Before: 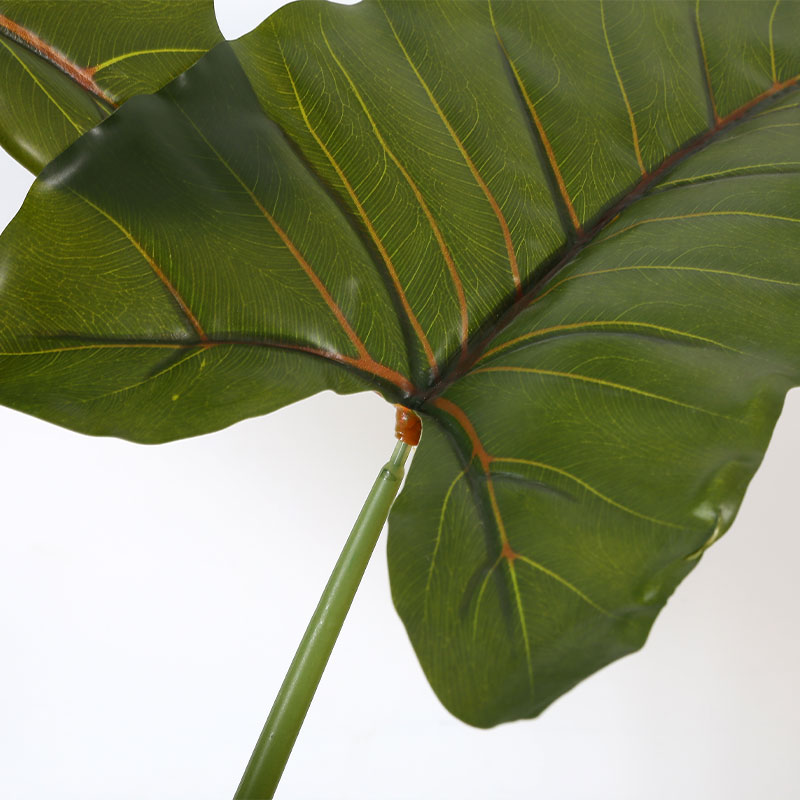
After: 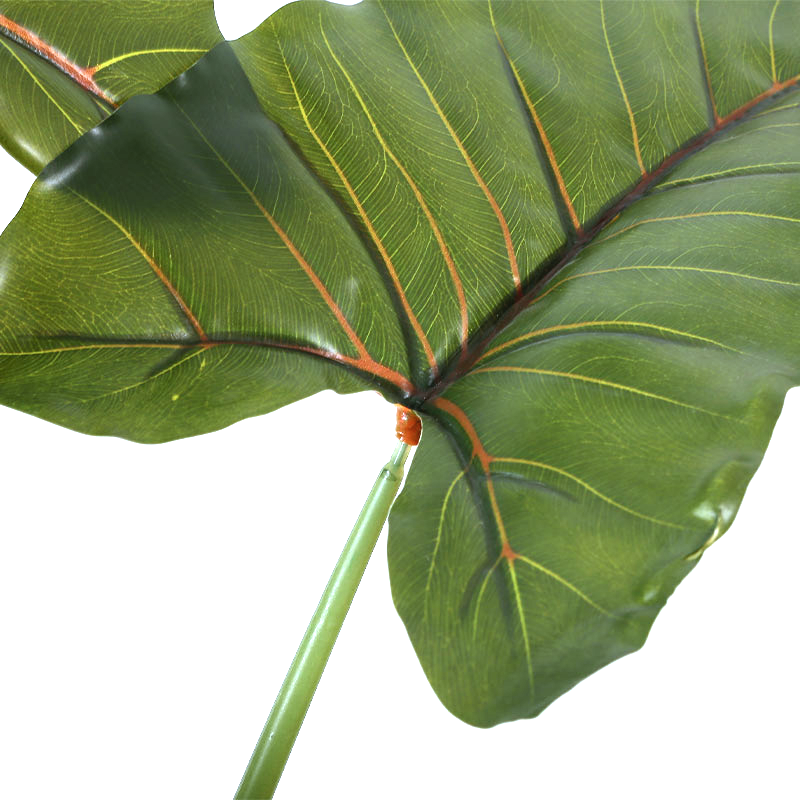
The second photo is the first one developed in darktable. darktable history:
levels: levels [0, 0.394, 0.787]
color correction: highlights a* -2.39, highlights b* -18.39
tone equalizer: -8 EV -0.393 EV, -7 EV -0.404 EV, -6 EV -0.348 EV, -5 EV -0.196 EV, -3 EV 0.222 EV, -2 EV 0.357 EV, -1 EV 0.413 EV, +0 EV 0.436 EV
